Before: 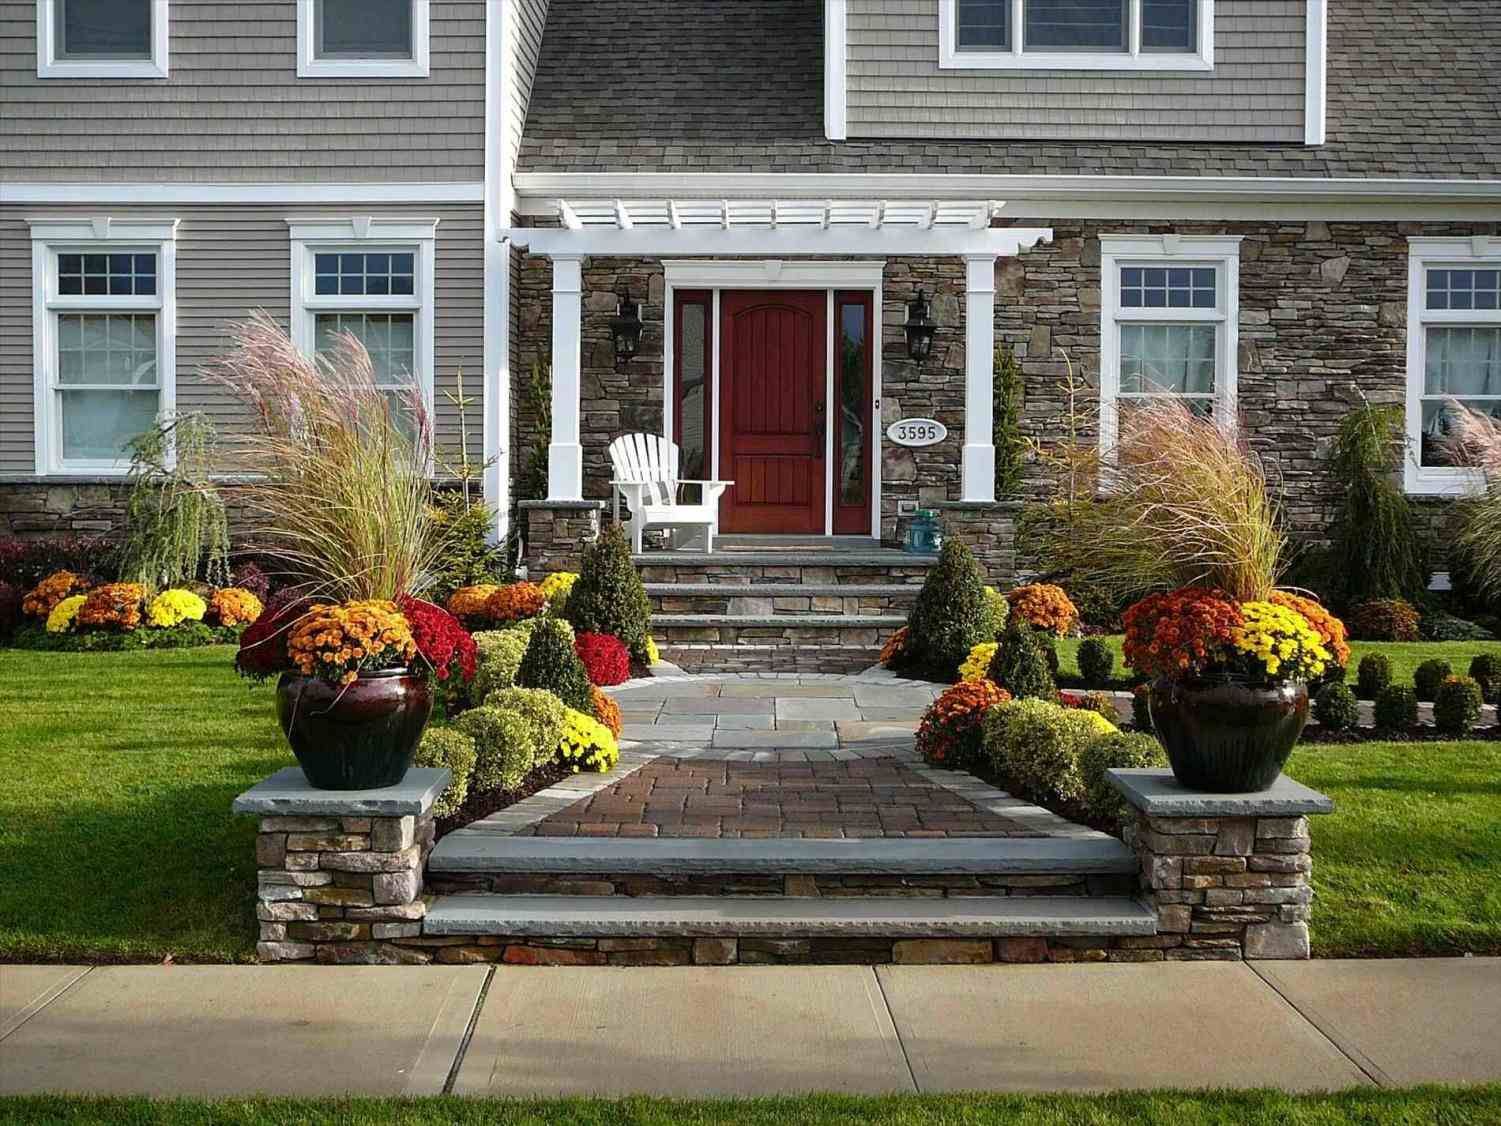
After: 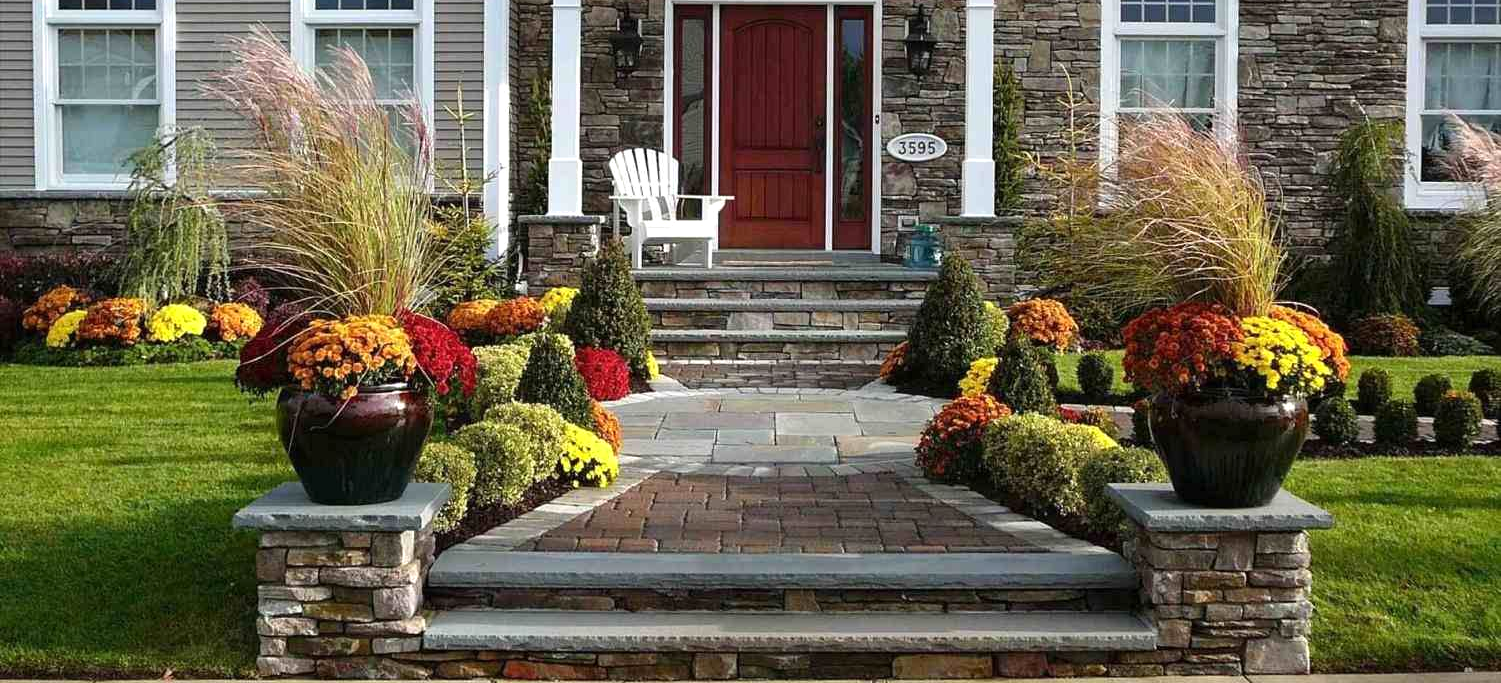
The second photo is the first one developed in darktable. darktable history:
crop and rotate: top 25.357%, bottom 13.942%
exposure: exposure 0.207 EV, compensate highlight preservation false
